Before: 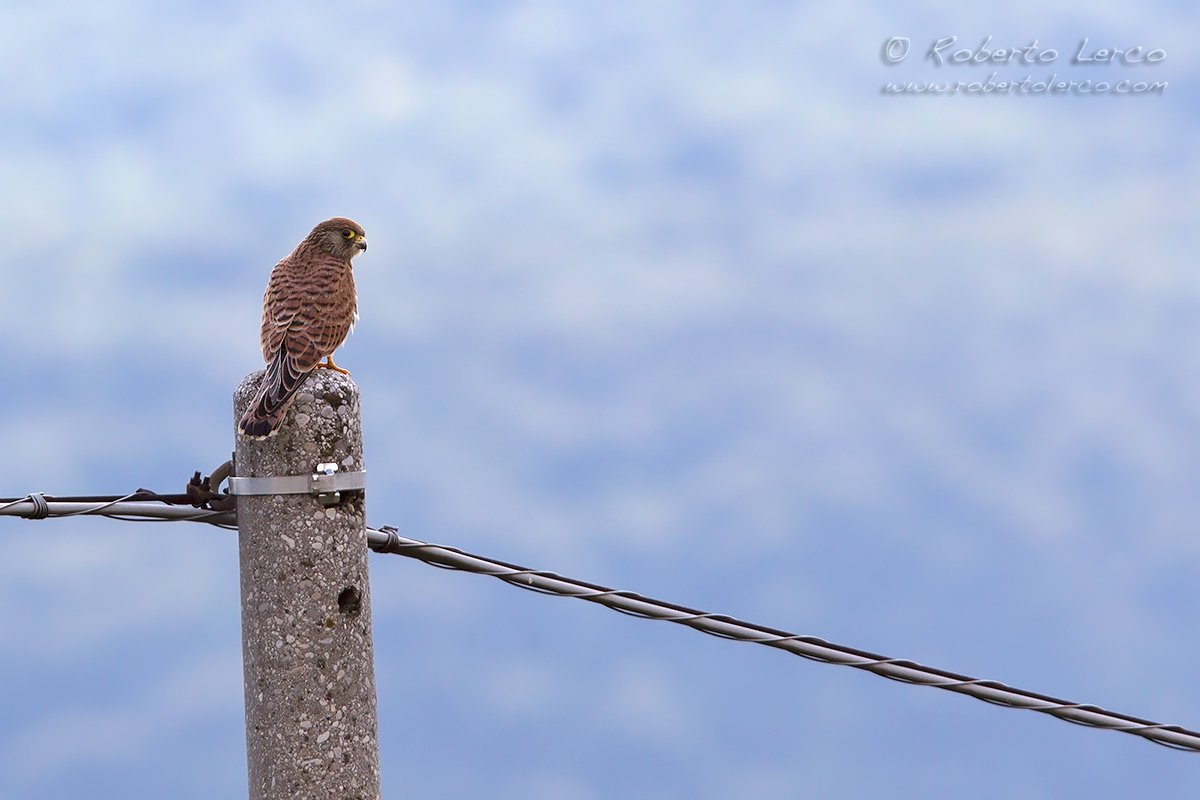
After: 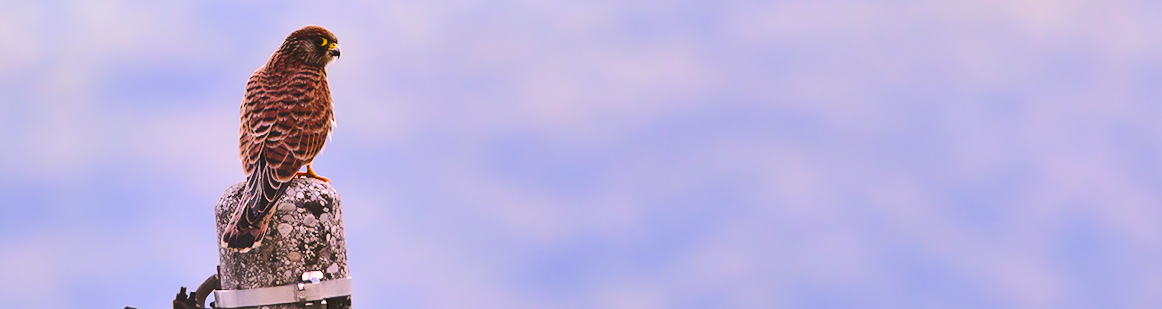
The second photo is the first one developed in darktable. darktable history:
tone curve: curves: ch0 [(0, 0) (0.003, 0.156) (0.011, 0.156) (0.025, 0.157) (0.044, 0.164) (0.069, 0.172) (0.1, 0.181) (0.136, 0.191) (0.177, 0.214) (0.224, 0.245) (0.277, 0.285) (0.335, 0.333) (0.399, 0.387) (0.468, 0.471) (0.543, 0.556) (0.623, 0.648) (0.709, 0.734) (0.801, 0.809) (0.898, 0.891) (1, 1)], preserve colors none
color correction: highlights a* 12.23, highlights b* 5.41
crop and rotate: top 23.84%, bottom 34.294%
rgb curve: curves: ch0 [(0, 0) (0.284, 0.292) (0.505, 0.644) (1, 1)]; ch1 [(0, 0) (0.284, 0.292) (0.505, 0.644) (1, 1)]; ch2 [(0, 0) (0.284, 0.292) (0.505, 0.644) (1, 1)], compensate middle gray true
color balance: output saturation 120%
rotate and perspective: rotation -3°, crop left 0.031, crop right 0.968, crop top 0.07, crop bottom 0.93
shadows and highlights: shadows 40, highlights -54, highlights color adjustment 46%, low approximation 0.01, soften with gaussian
